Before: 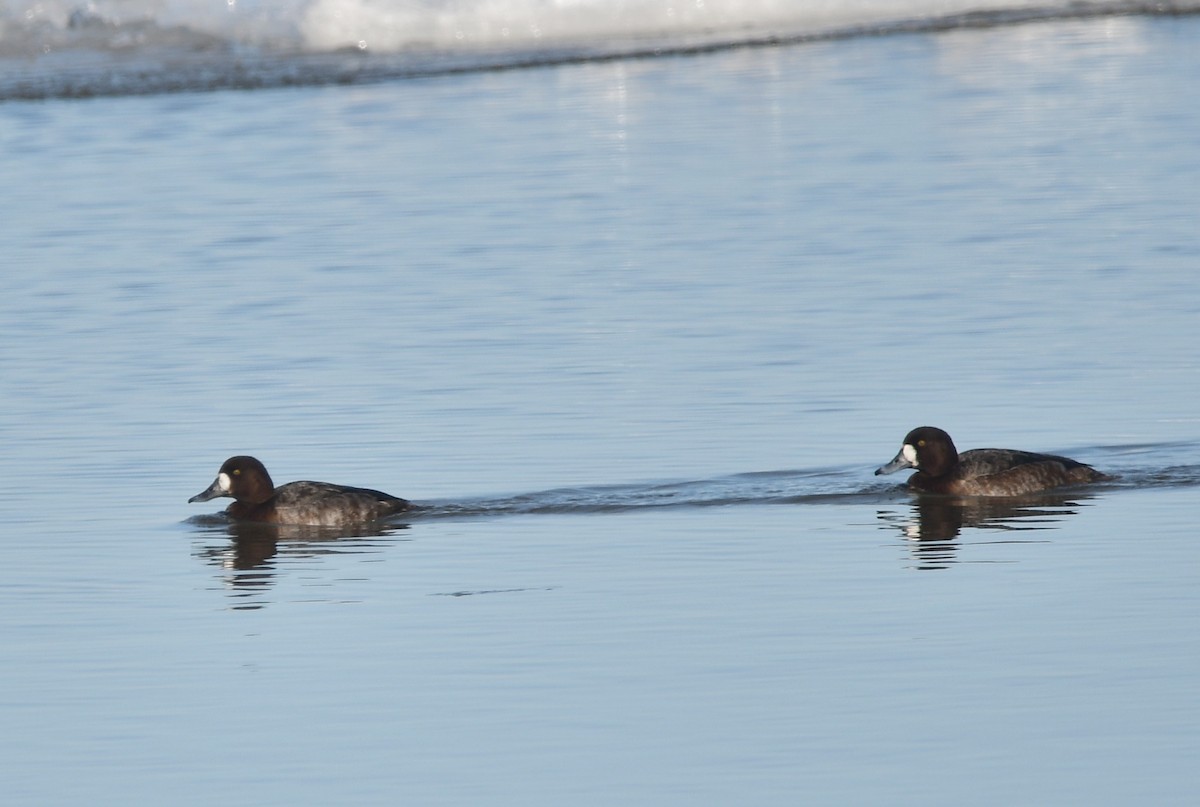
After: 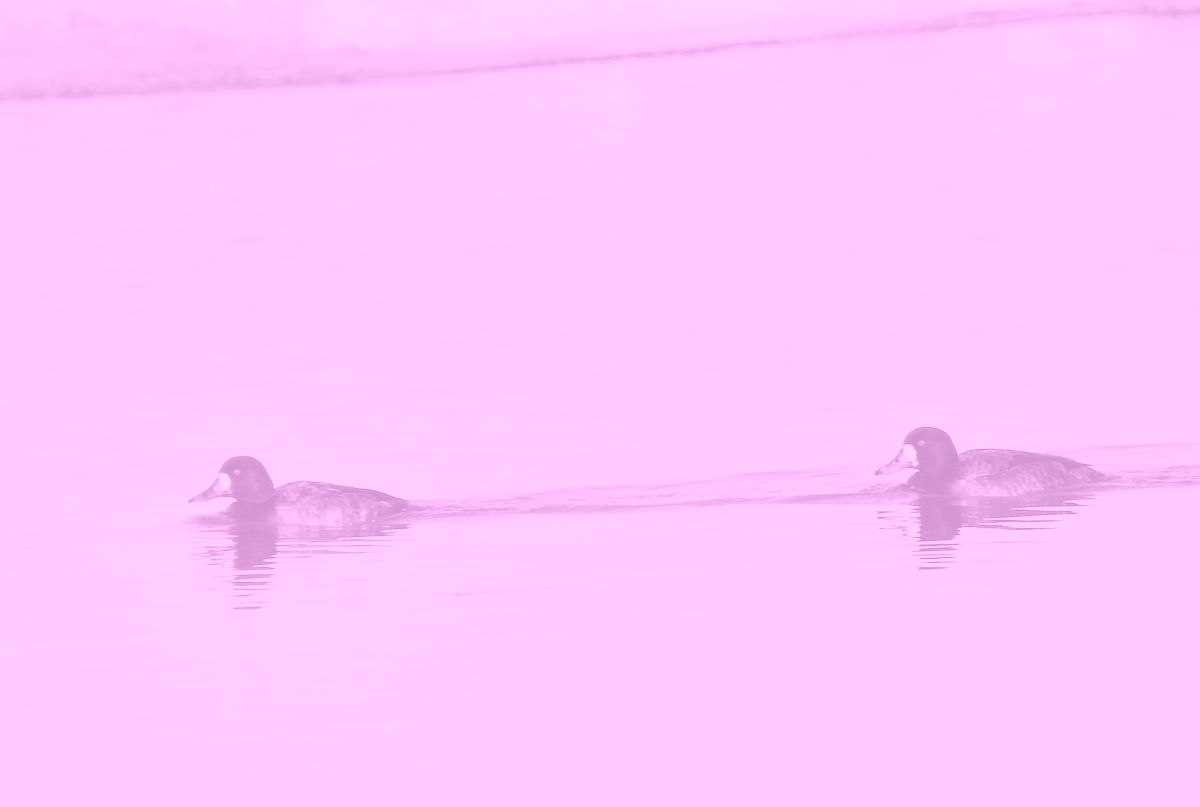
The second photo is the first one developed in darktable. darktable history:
colorize: hue 331.2°, saturation 75%, source mix 30.28%, lightness 70.52%, version 1
filmic rgb: black relative exposure -7.15 EV, white relative exposure 5.36 EV, hardness 3.02, color science v6 (2022)
